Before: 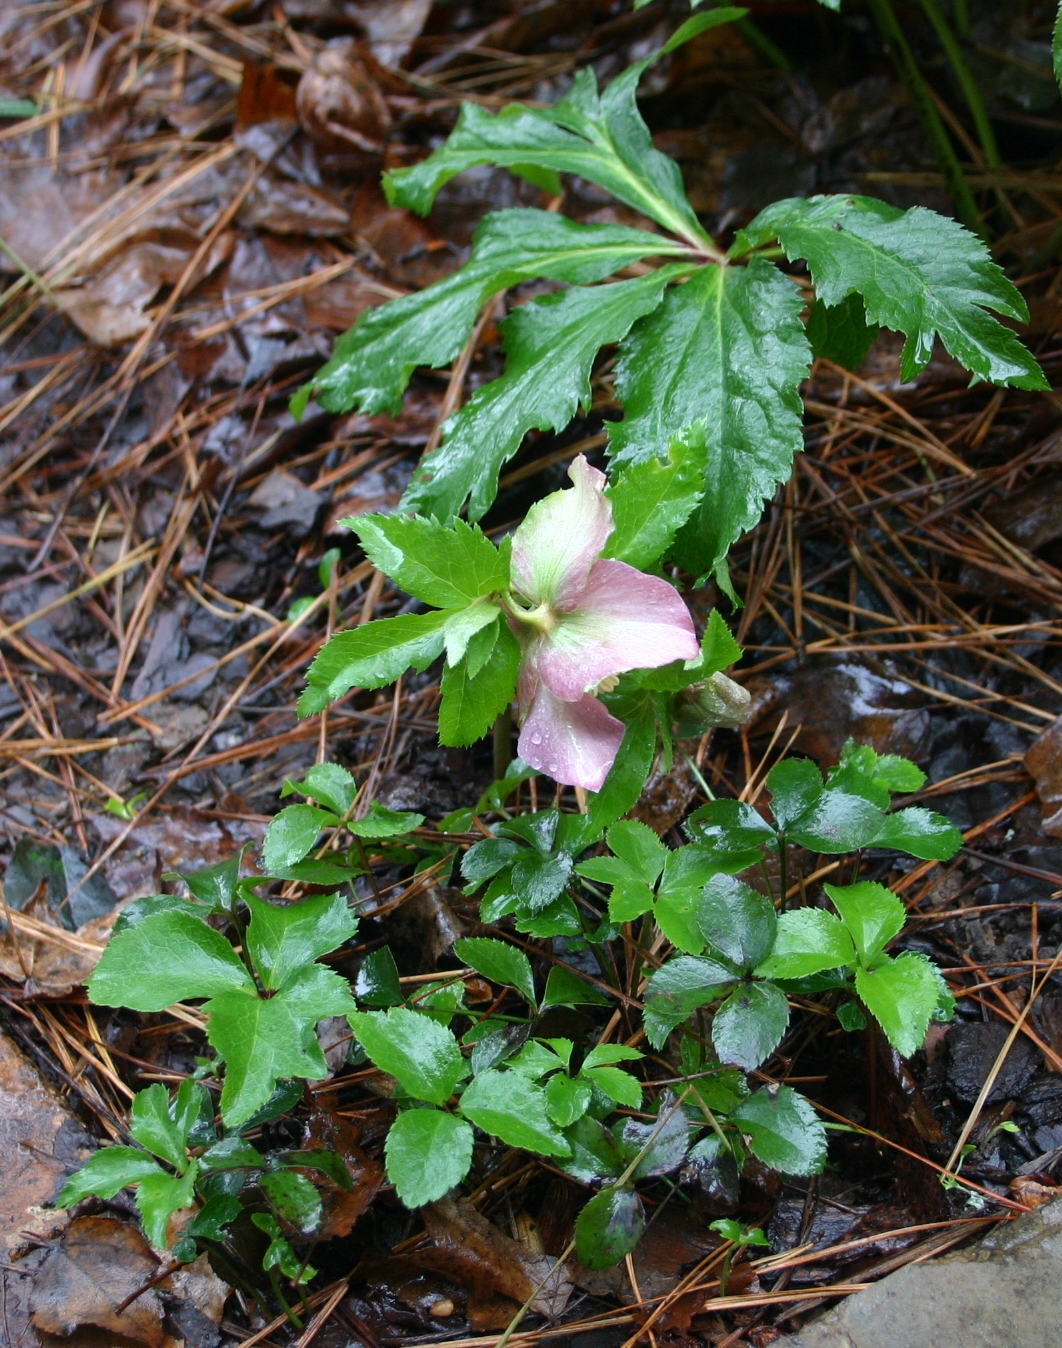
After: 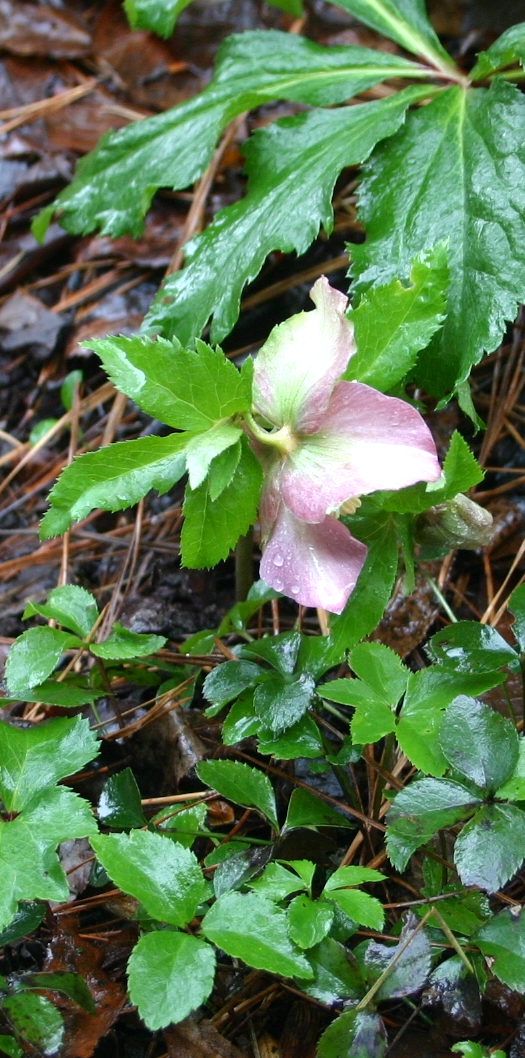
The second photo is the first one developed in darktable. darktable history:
crop and rotate: angle 0.02°, left 24.353%, top 13.219%, right 26.156%, bottom 8.224%
exposure: exposure 0.2 EV, compensate highlight preservation false
